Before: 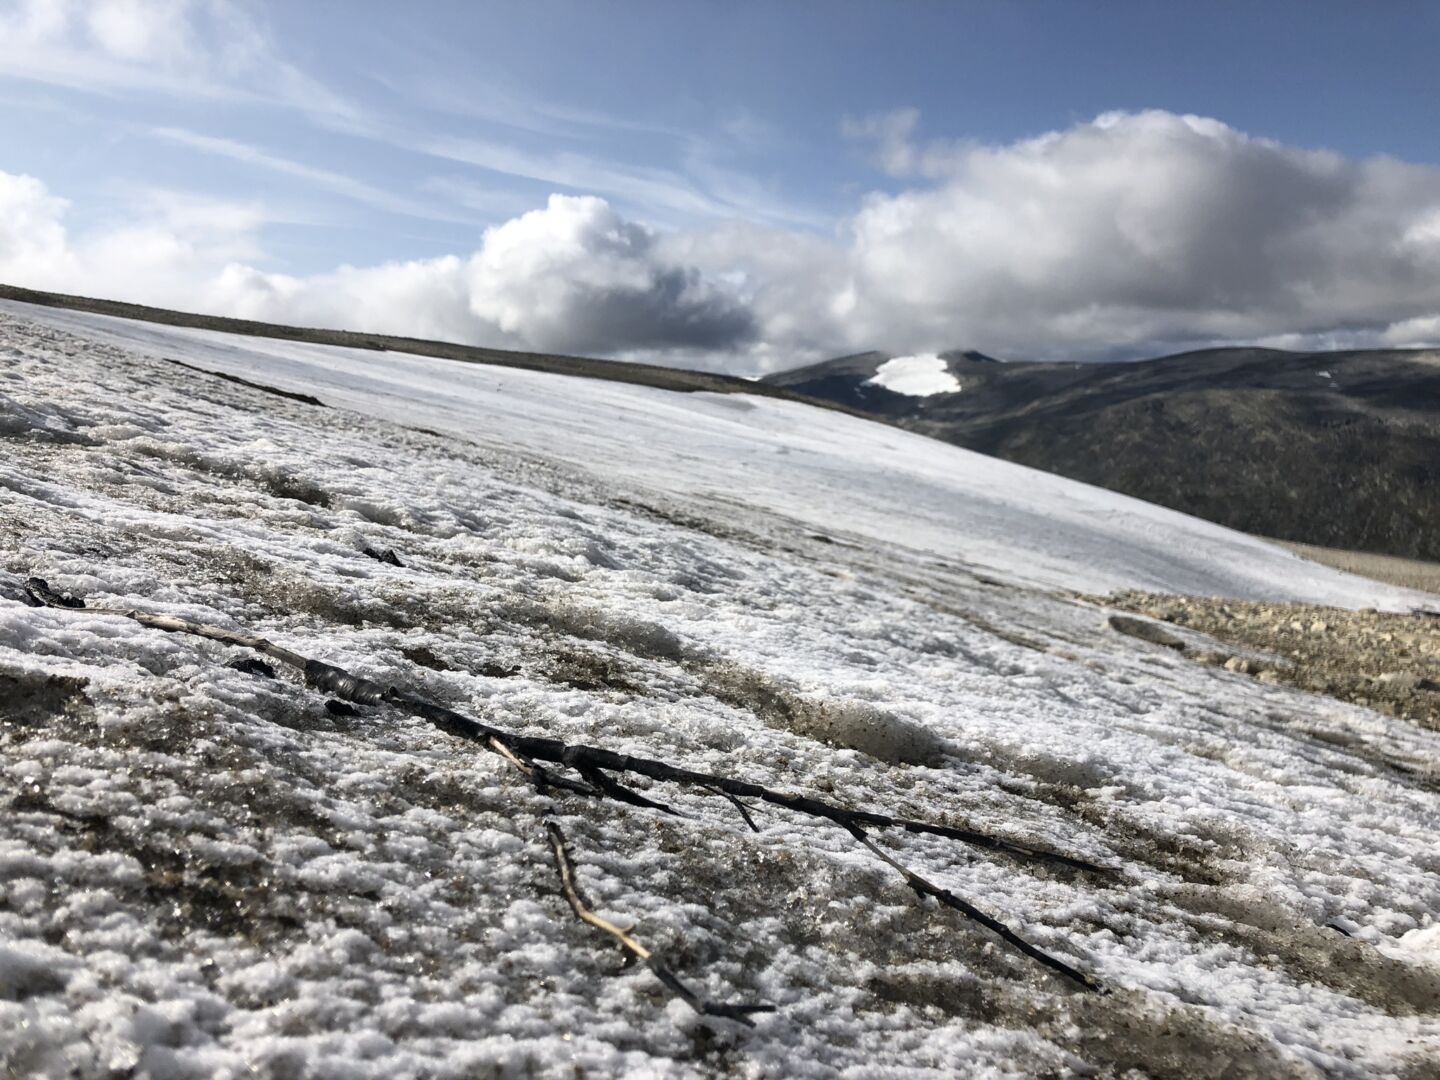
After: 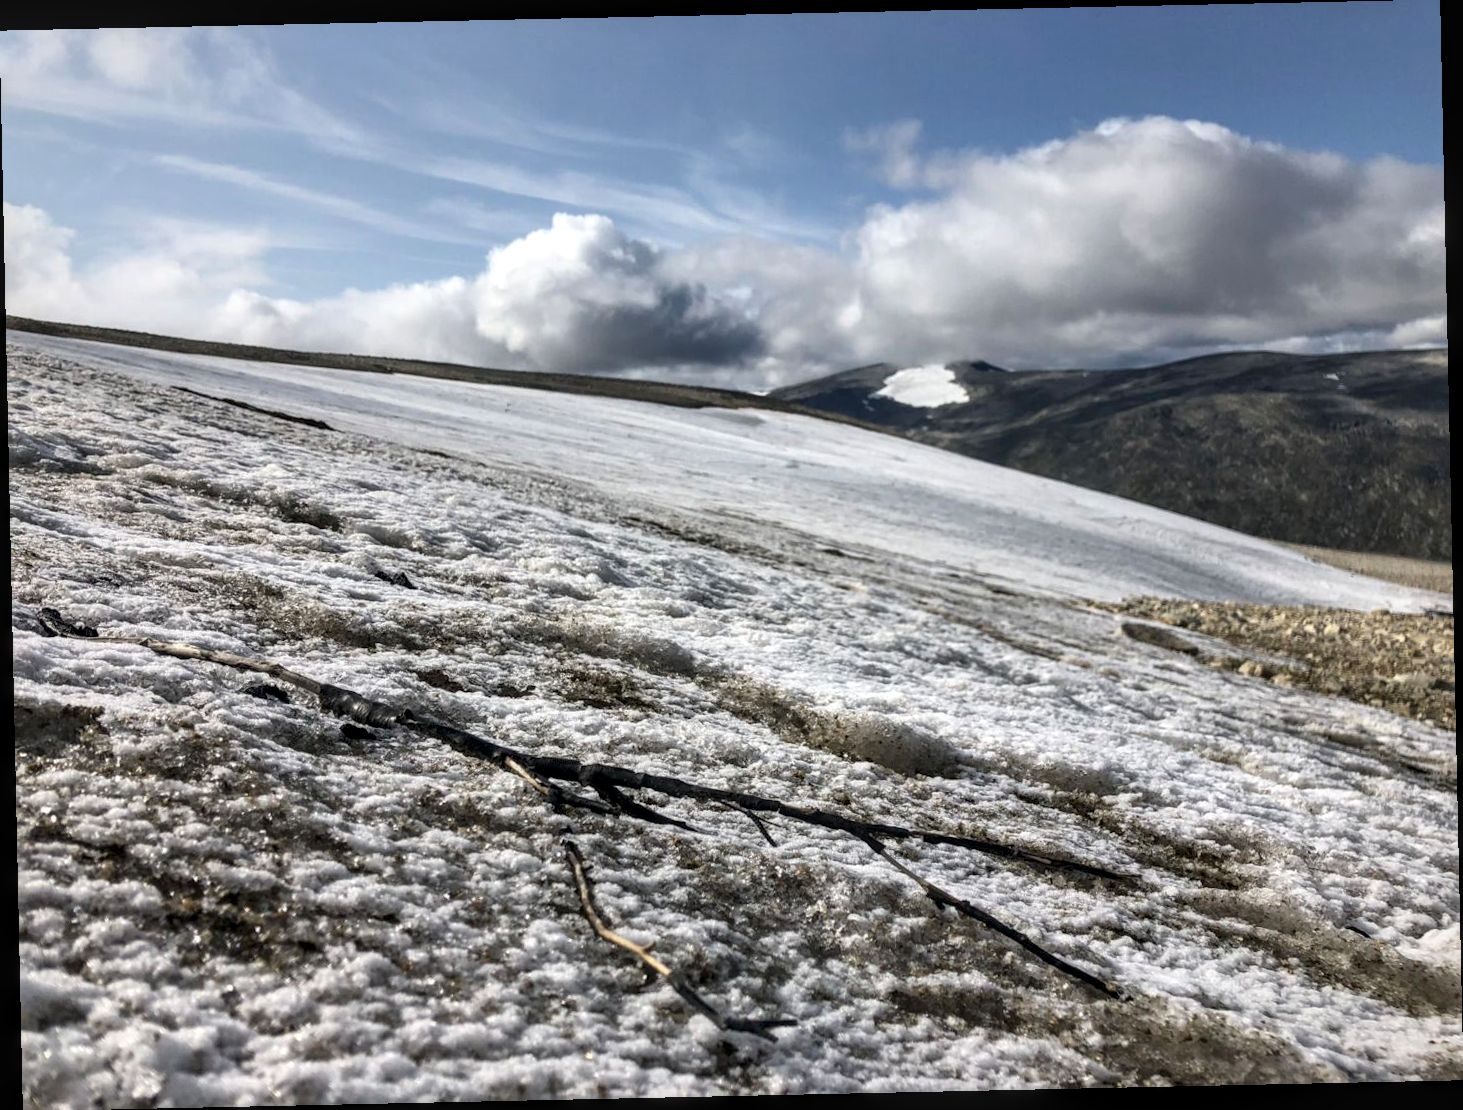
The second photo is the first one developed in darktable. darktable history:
local contrast: detail 130%
rotate and perspective: rotation -1.24°, automatic cropping off
